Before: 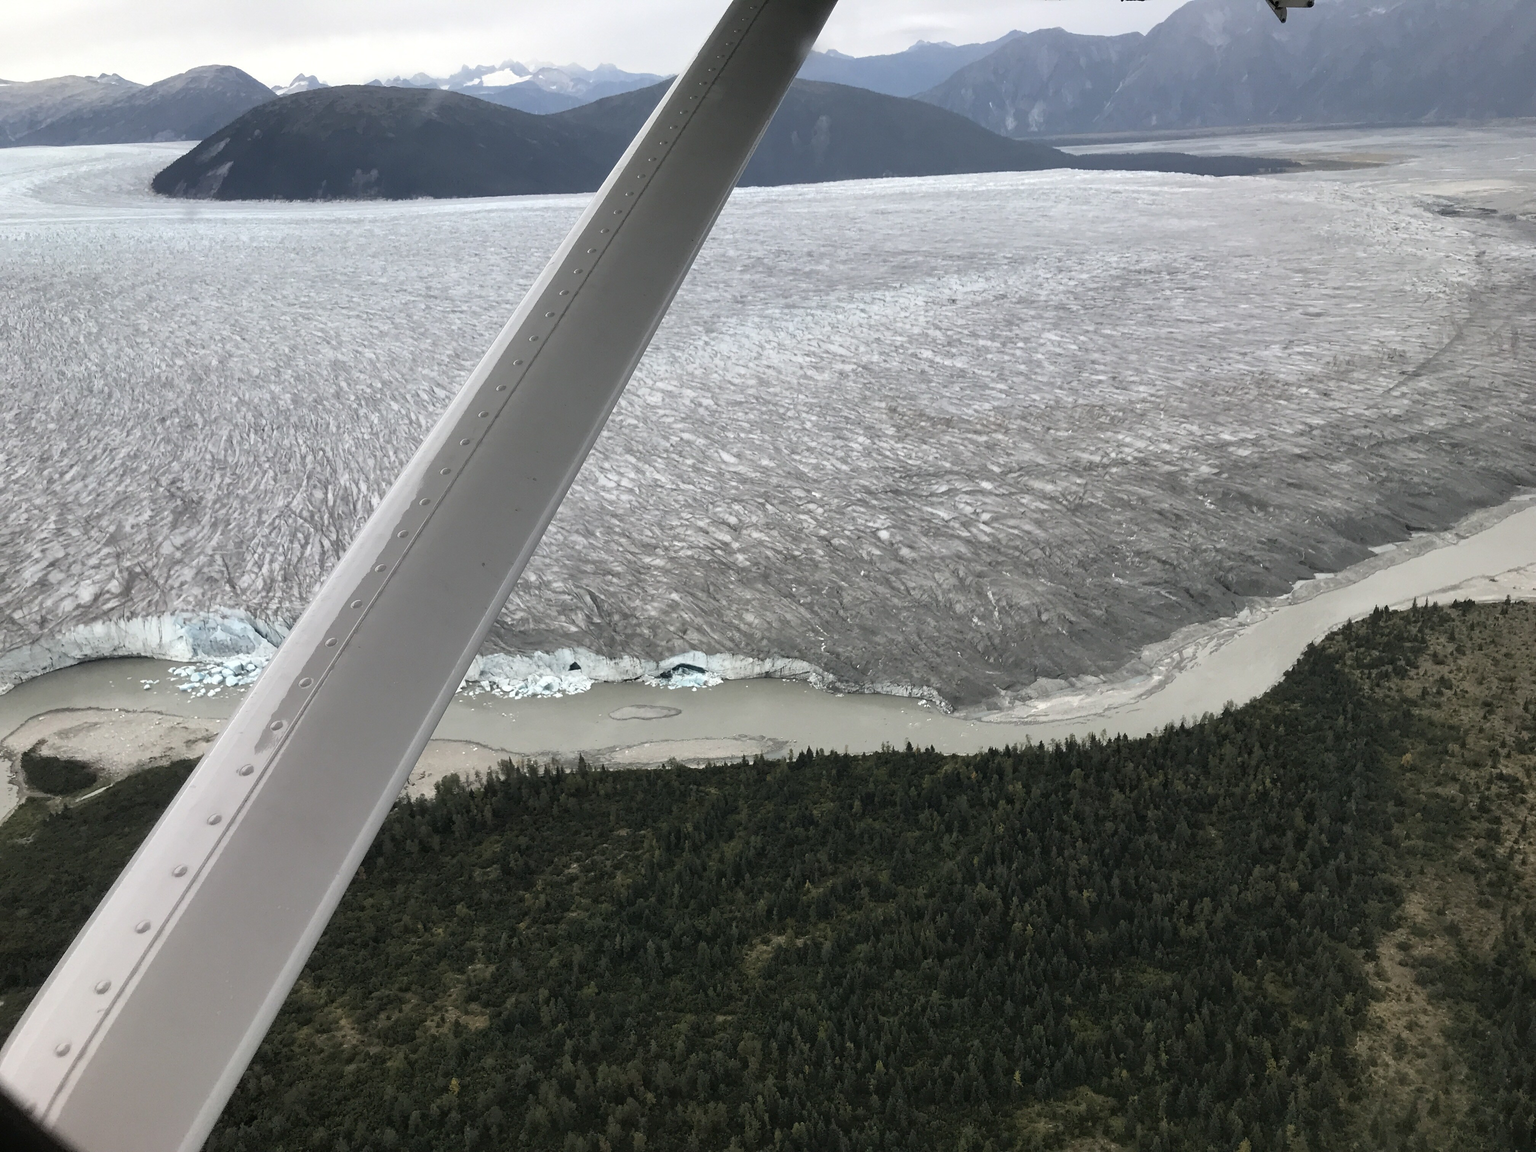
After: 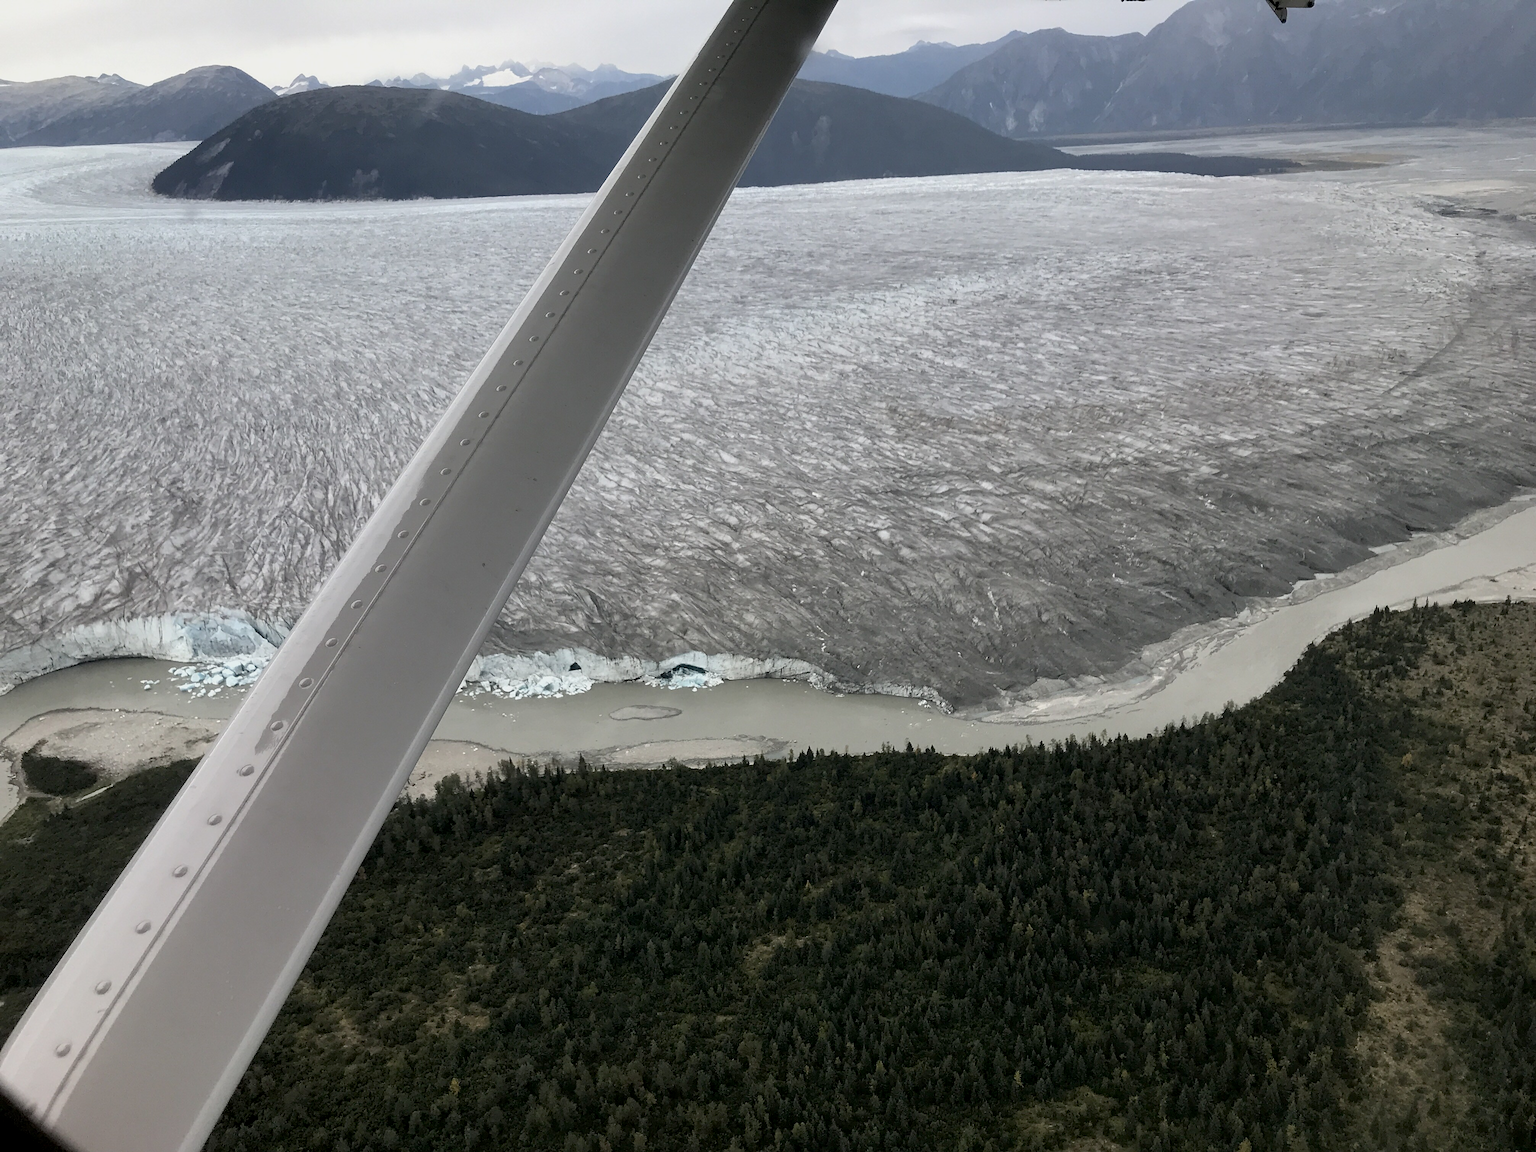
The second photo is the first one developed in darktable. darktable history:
sharpen: amount 0.213
exposure: black level correction 0.006, exposure -0.225 EV, compensate highlight preservation false
